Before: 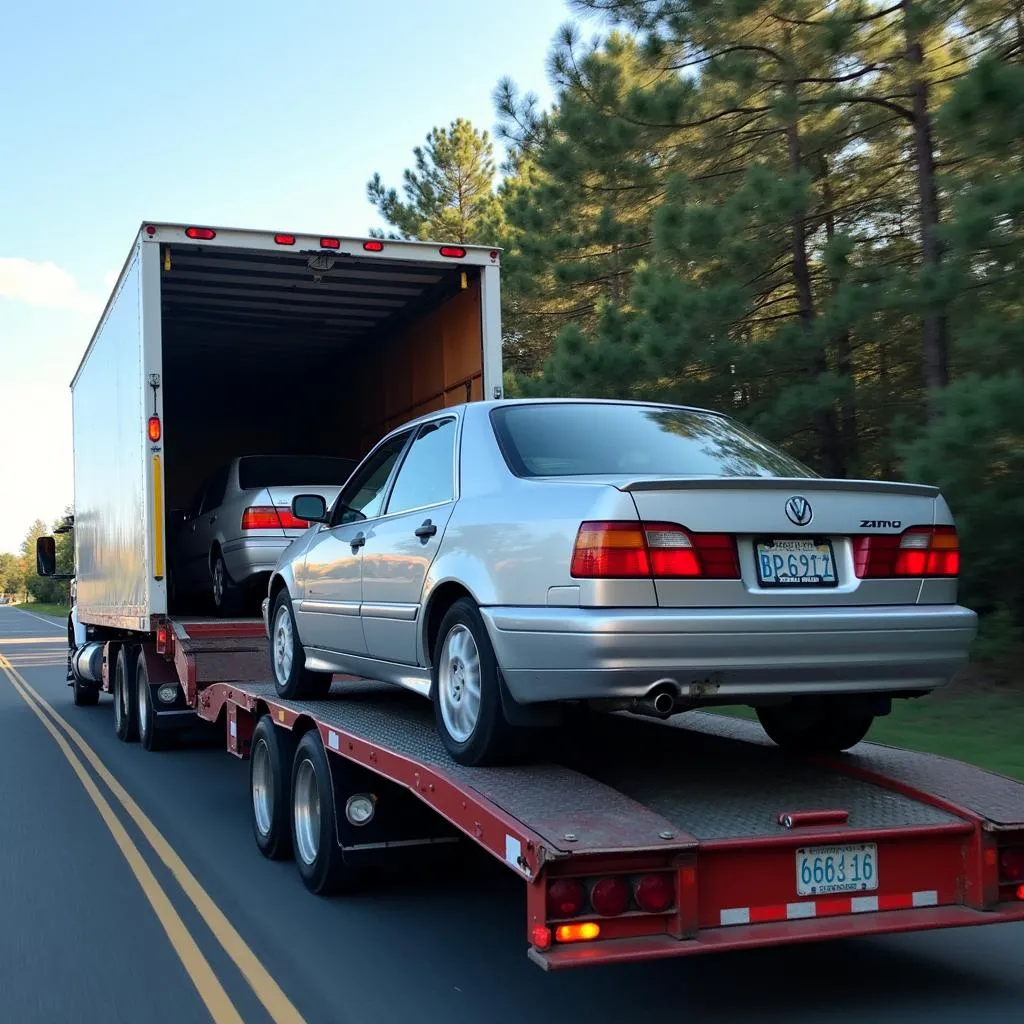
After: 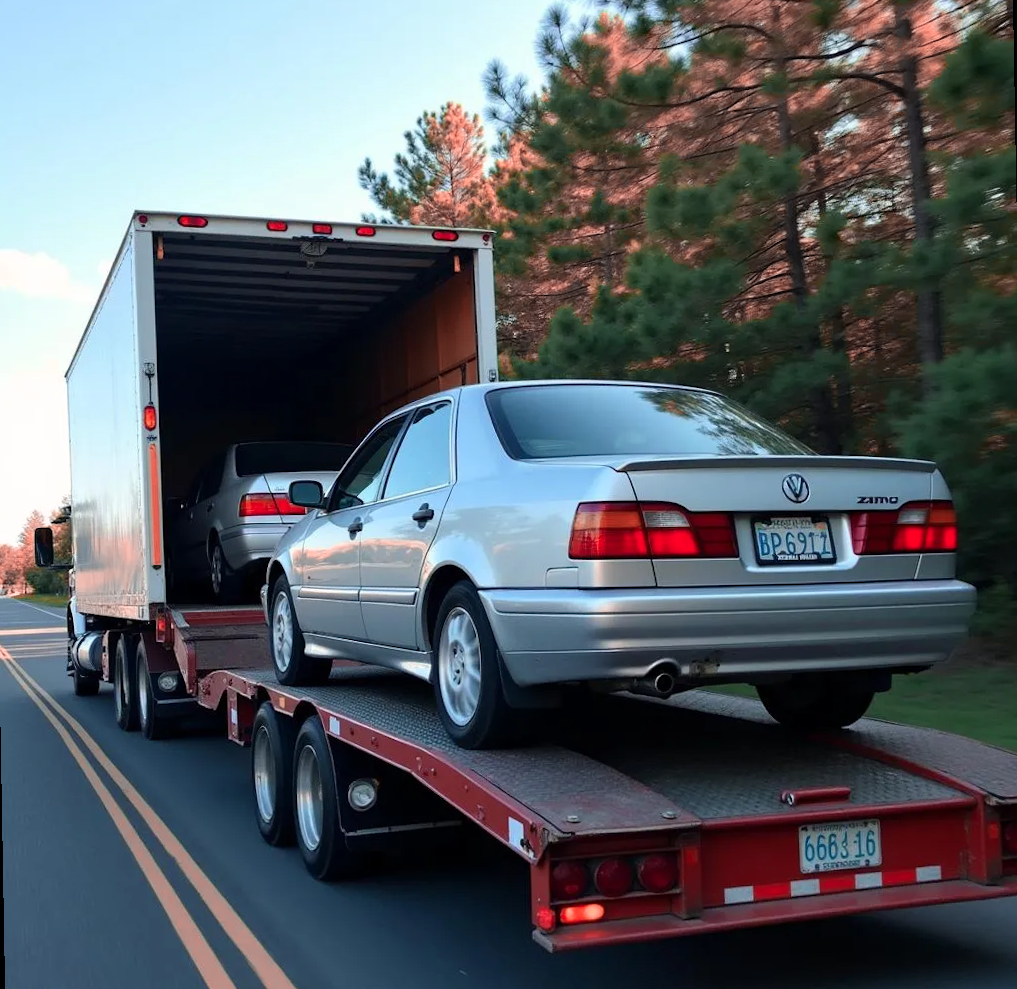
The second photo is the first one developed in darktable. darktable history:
contrast brightness saturation: contrast 0.05
rotate and perspective: rotation -1°, crop left 0.011, crop right 0.989, crop top 0.025, crop bottom 0.975
color zones: curves: ch2 [(0, 0.5) (0.084, 0.497) (0.323, 0.335) (0.4, 0.497) (1, 0.5)], process mode strong
